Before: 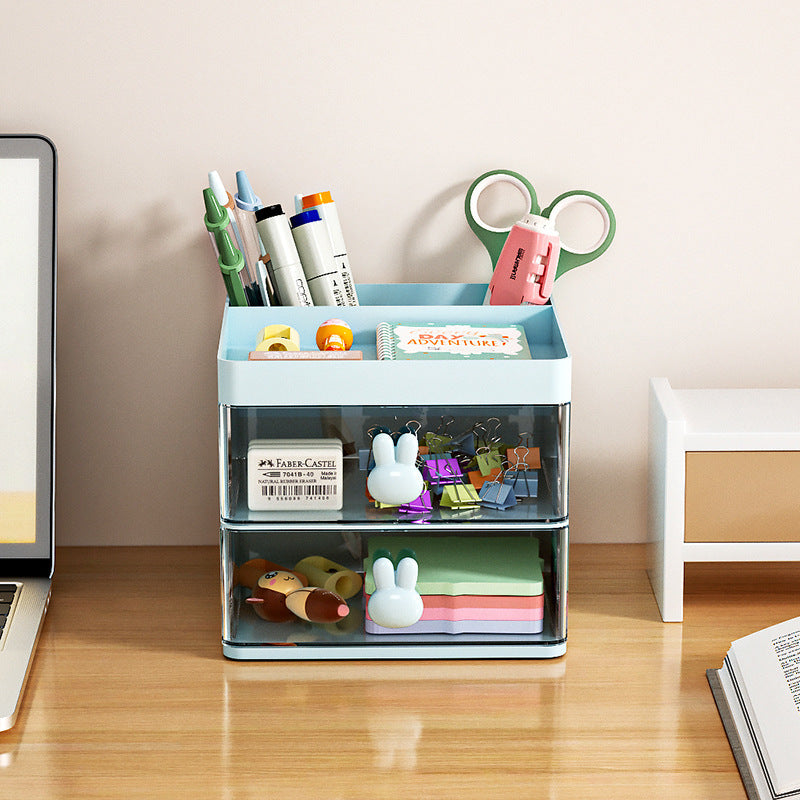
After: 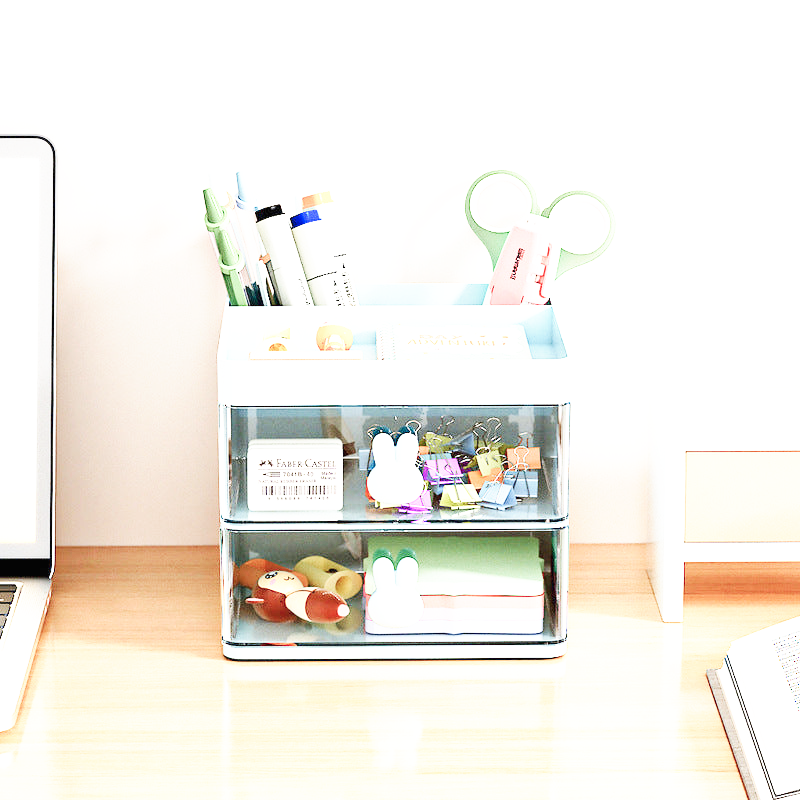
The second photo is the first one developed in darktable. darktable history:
base curve: curves: ch0 [(0, 0) (0.007, 0.004) (0.027, 0.03) (0.046, 0.07) (0.207, 0.54) (0.442, 0.872) (0.673, 0.972) (1, 1)], preserve colors none
color balance rgb: perceptual saturation grading › global saturation -27.94%, hue shift -2.27°, contrast -21.26%
exposure: black level correction 0, exposure 1.45 EV, compensate exposure bias true, compensate highlight preservation false
